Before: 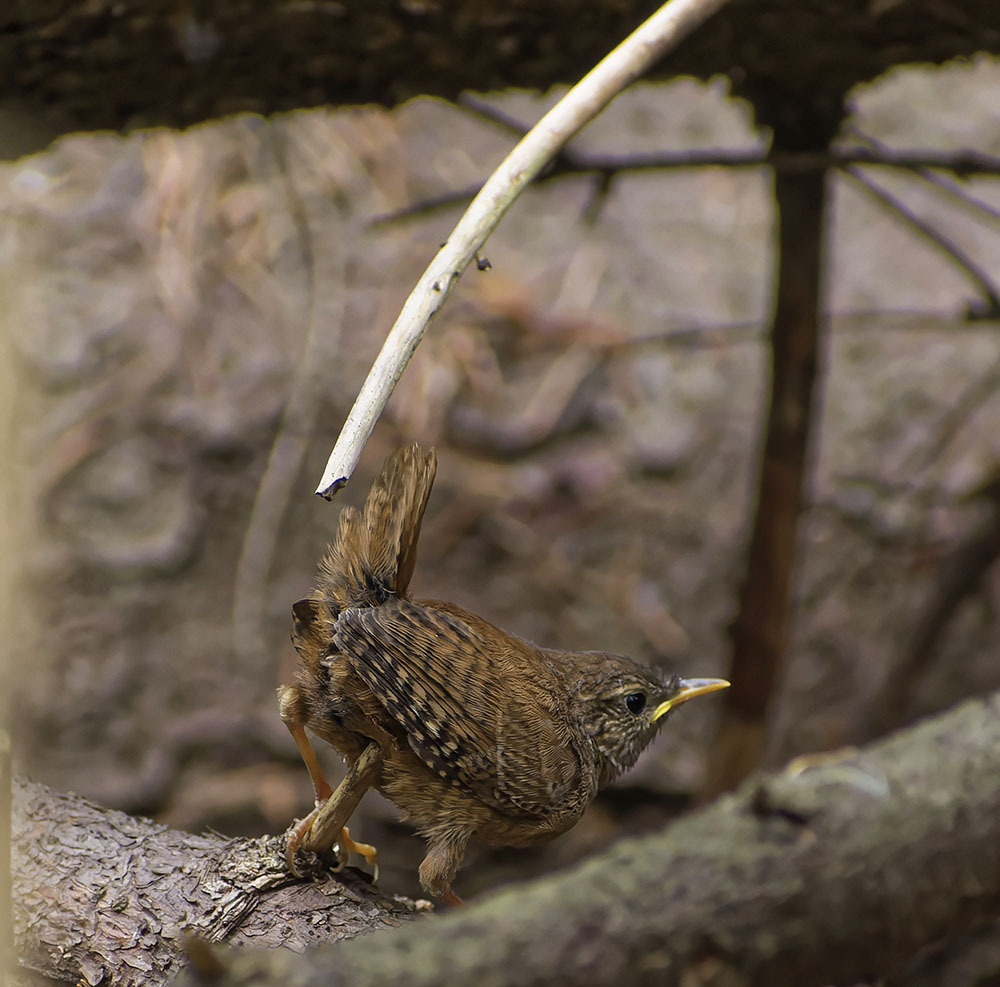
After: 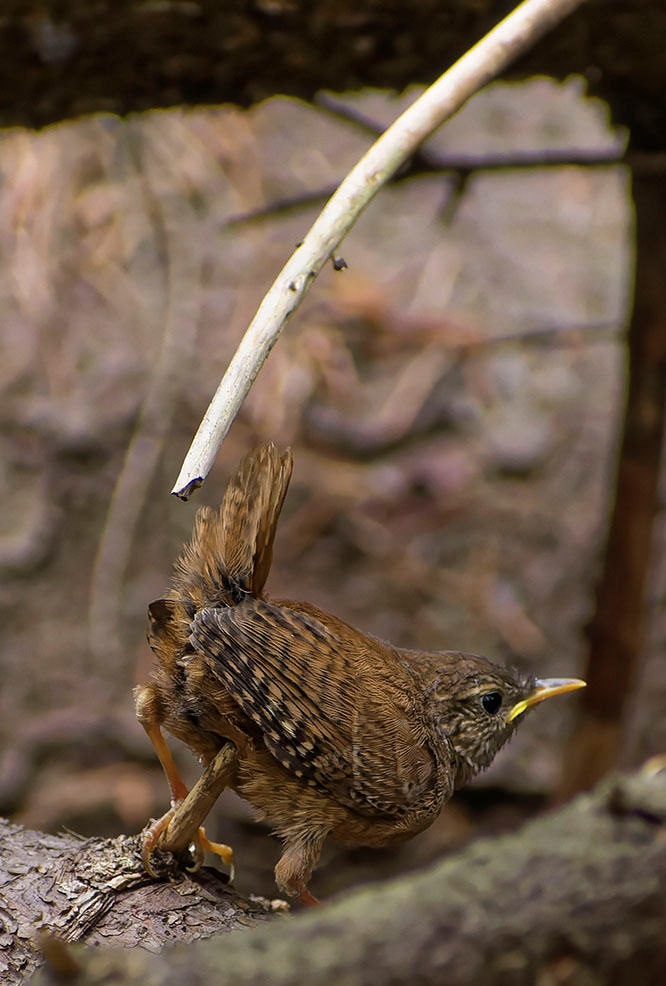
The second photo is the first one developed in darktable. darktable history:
crop and rotate: left 14.409%, right 18.958%
